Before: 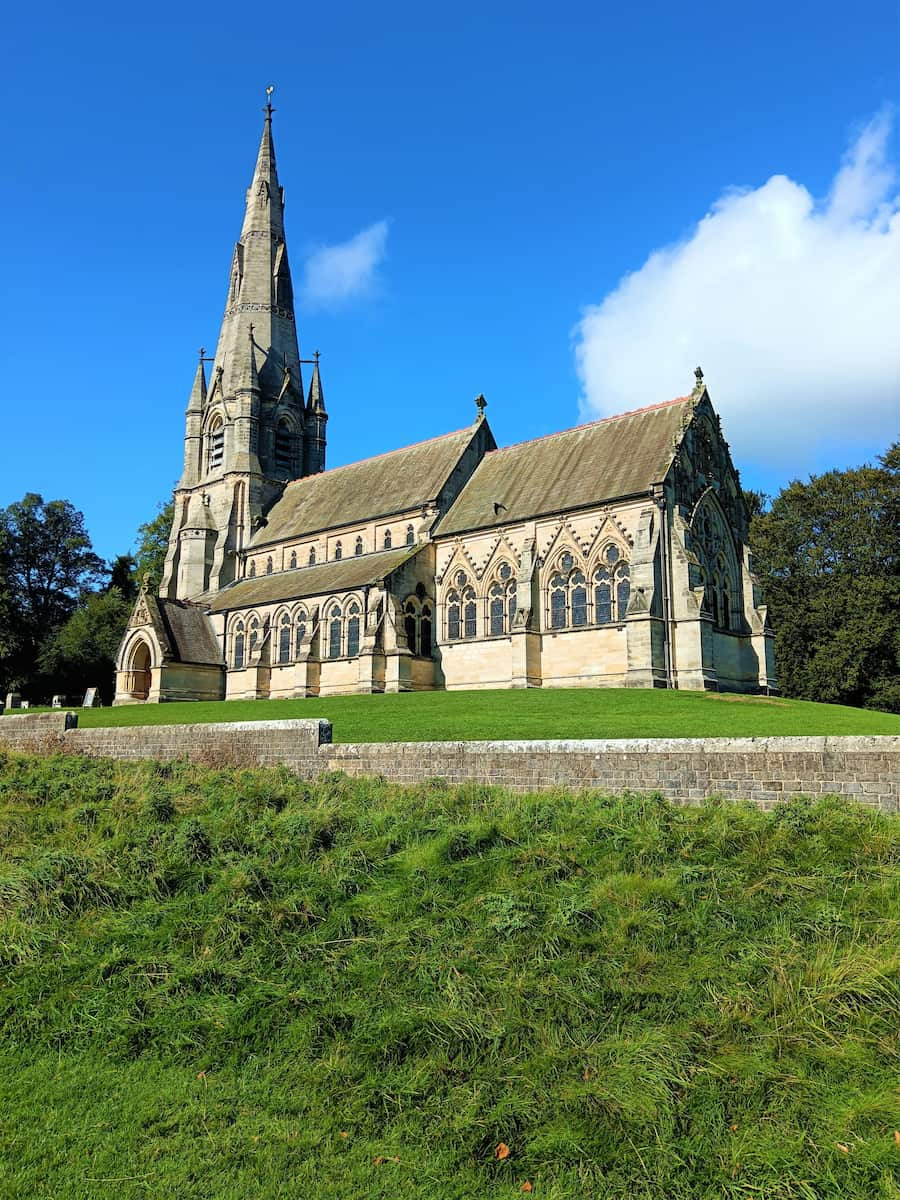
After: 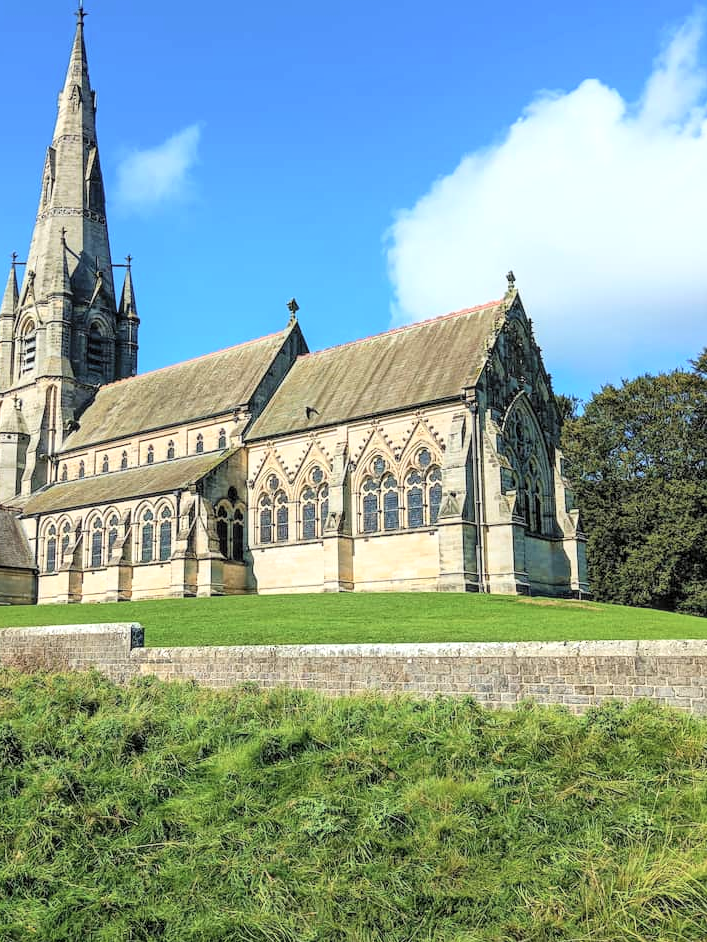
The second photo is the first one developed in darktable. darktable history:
crop and rotate: left 20.948%, top 8.036%, right 0.428%, bottom 13.426%
contrast brightness saturation: contrast 0.138, brightness 0.229
exposure: compensate exposure bias true, compensate highlight preservation false
local contrast: on, module defaults
